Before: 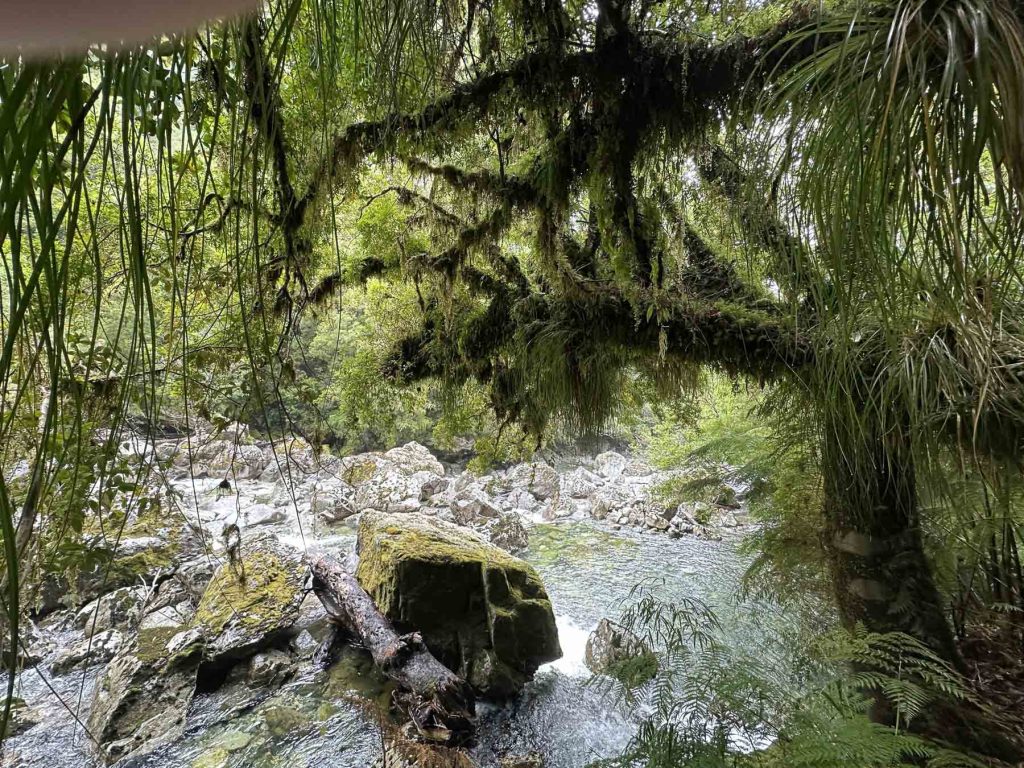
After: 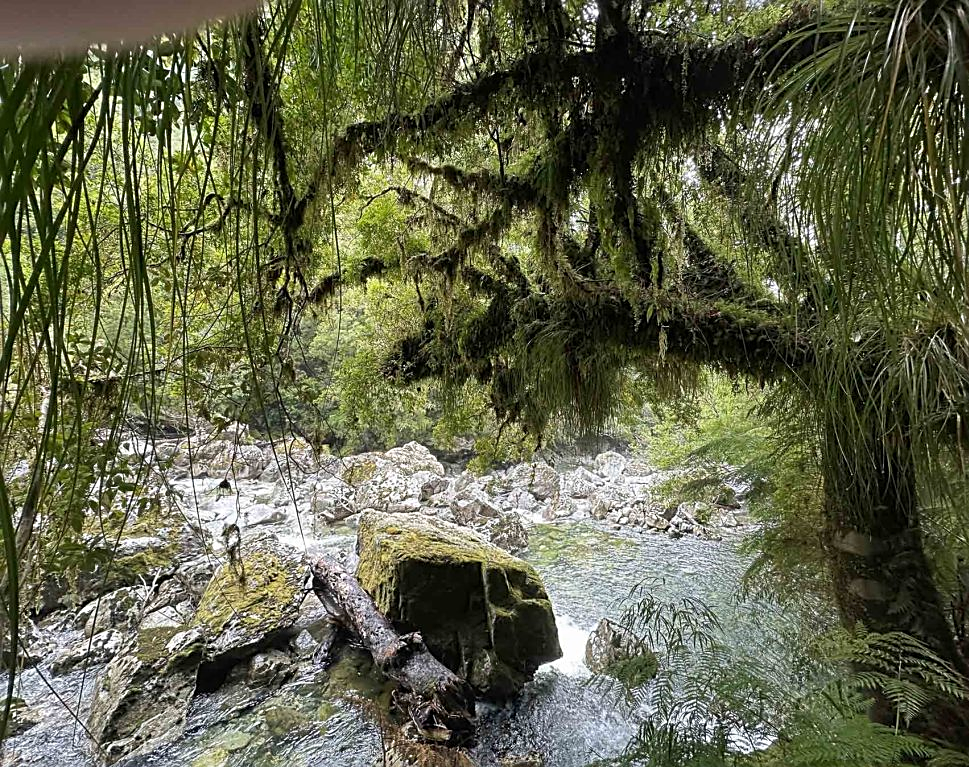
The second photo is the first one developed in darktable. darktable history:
color zones: curves: ch0 [(0.25, 0.5) (0.636, 0.25) (0.75, 0.5)]
sharpen: amount 0.494
crop and rotate: right 5.368%
